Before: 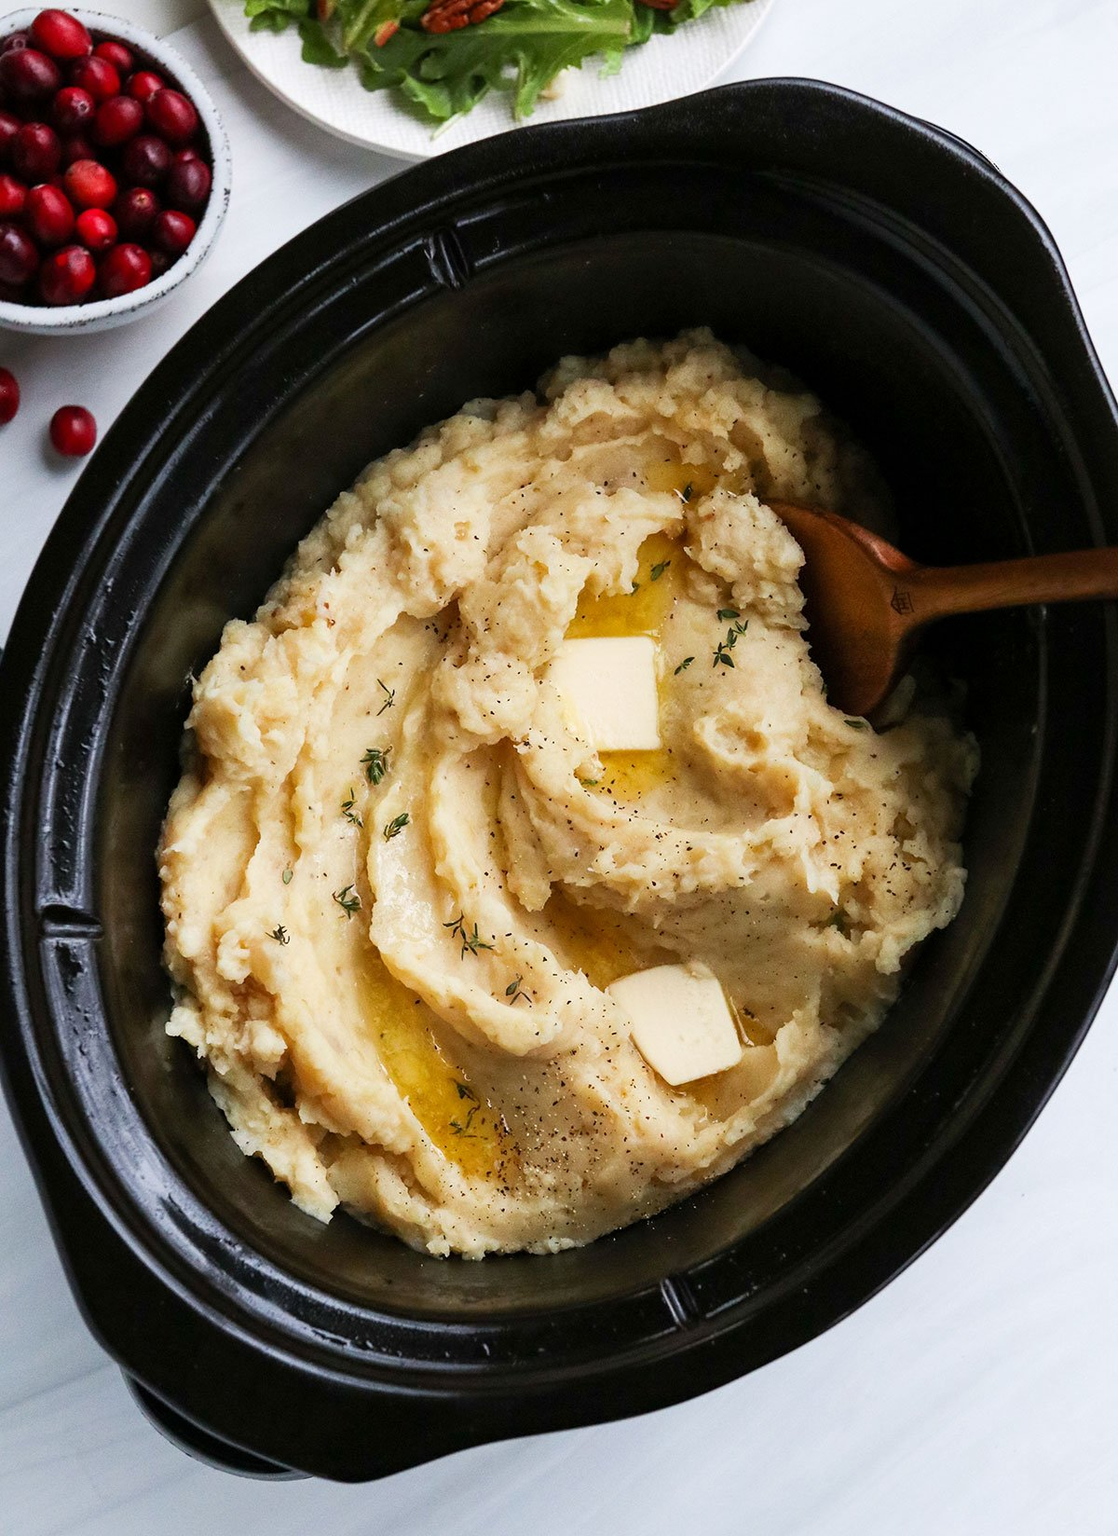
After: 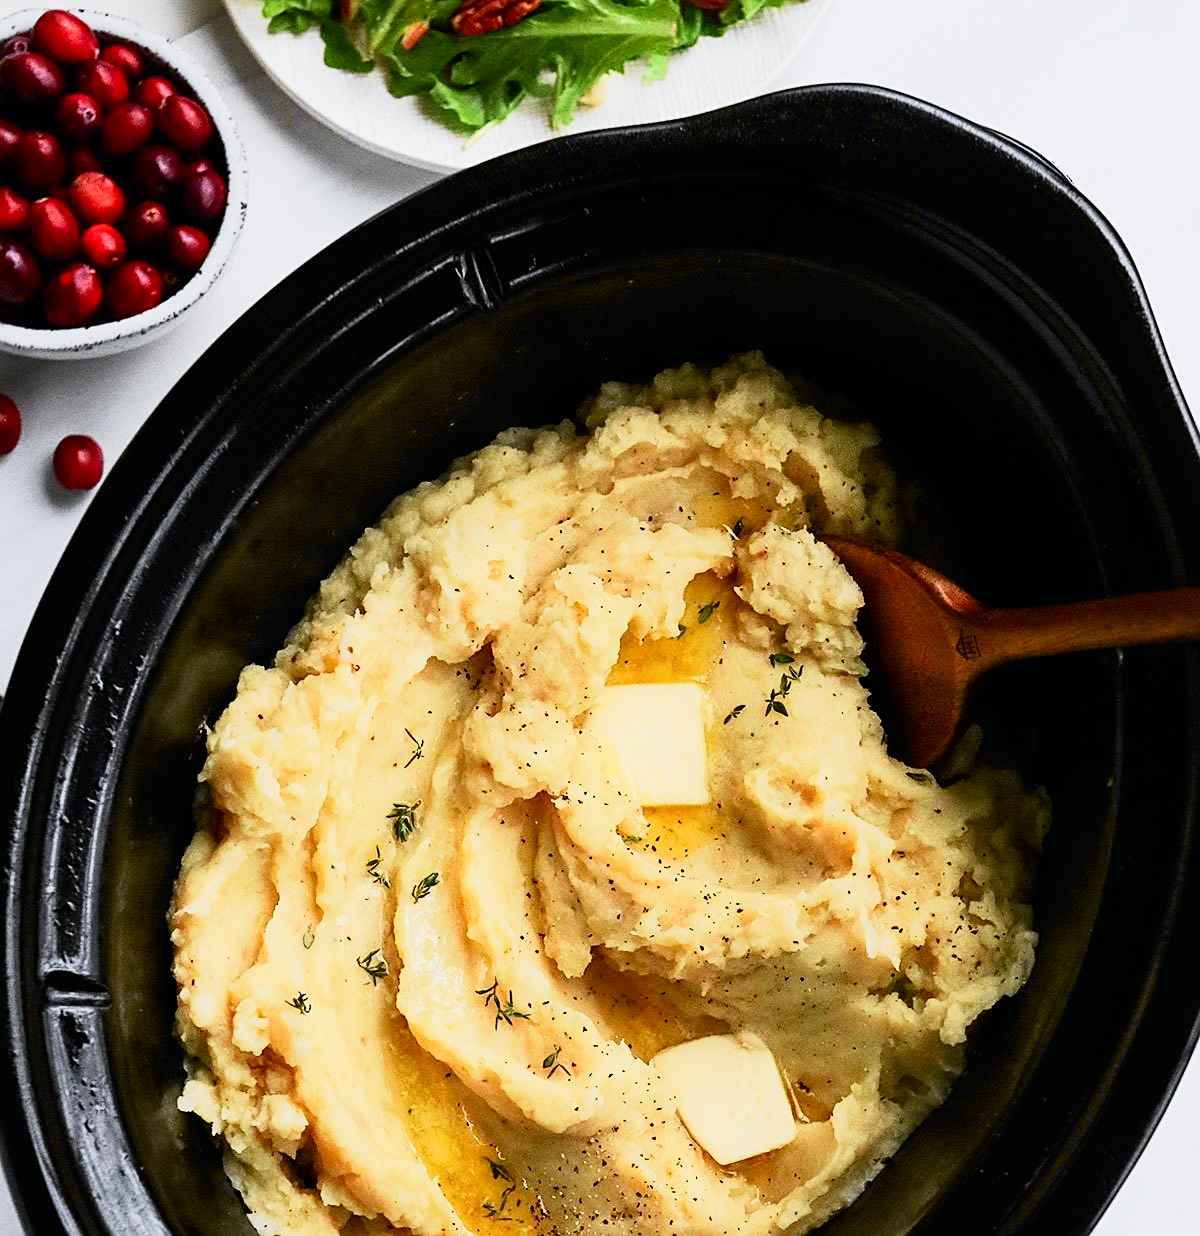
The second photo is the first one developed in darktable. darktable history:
exposure: exposure 0.174 EV, compensate exposure bias true, compensate highlight preservation false
crop: bottom 24.99%
tone curve: curves: ch0 [(0, 0) (0.078, 0.029) (0.265, 0.241) (0.507, 0.56) (0.744, 0.826) (1, 0.948)]; ch1 [(0, 0) (0.346, 0.307) (0.418, 0.383) (0.46, 0.439) (0.482, 0.493) (0.502, 0.5) (0.517, 0.506) (0.55, 0.557) (0.601, 0.637) (0.666, 0.7) (1, 1)]; ch2 [(0, 0) (0.346, 0.34) (0.431, 0.45) (0.485, 0.494) (0.5, 0.498) (0.508, 0.499) (0.532, 0.546) (0.579, 0.628) (0.625, 0.668) (1, 1)], color space Lab, independent channels, preserve colors none
sharpen: on, module defaults
